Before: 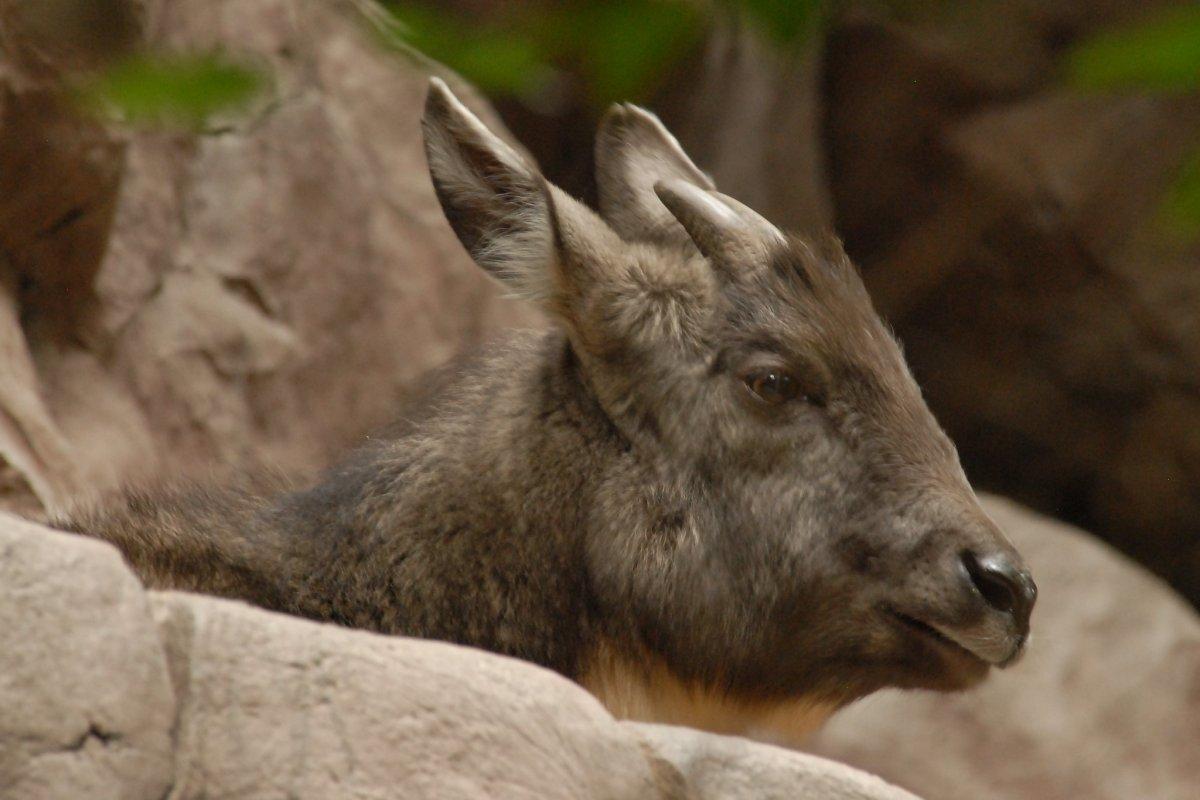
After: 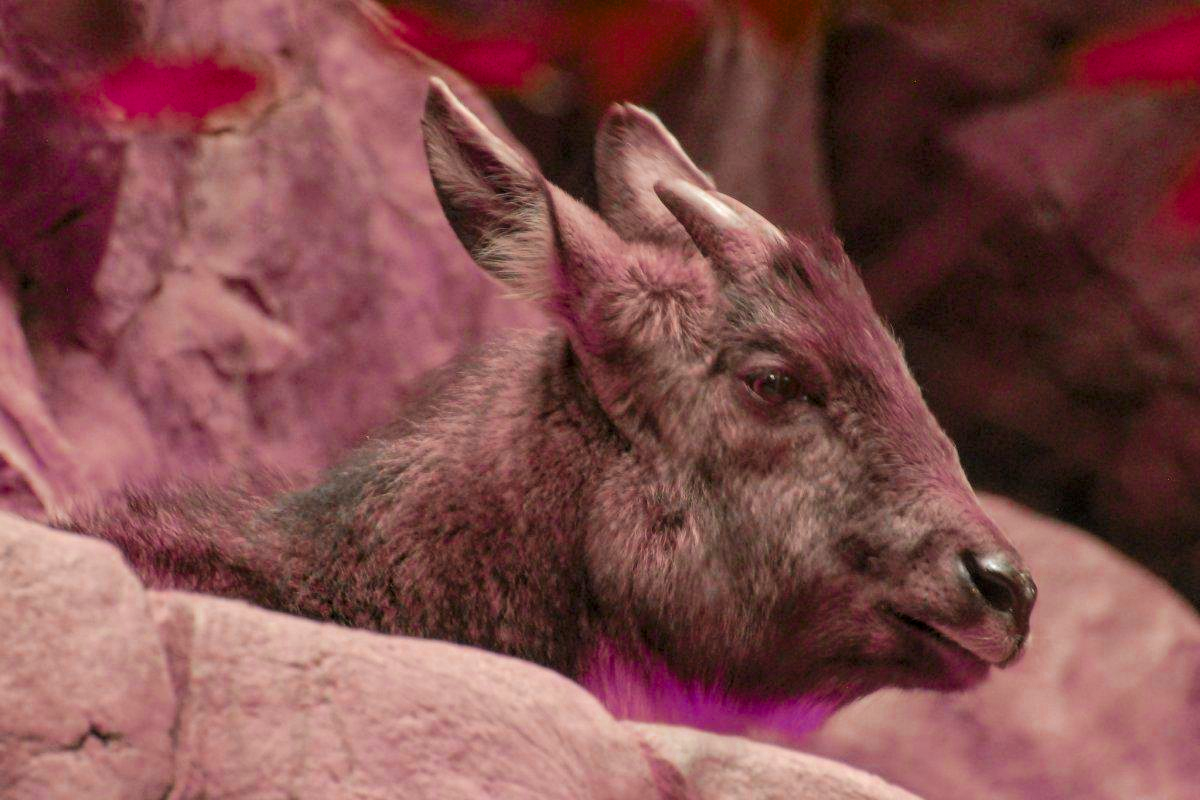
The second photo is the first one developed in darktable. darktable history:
contrast brightness saturation: brightness 0.093, saturation 0.191
local contrast: highlights 97%, shadows 89%, detail 160%, midtone range 0.2
tone curve: curves: ch0 [(0, 0.01) (0.037, 0.032) (0.131, 0.108) (0.275, 0.258) (0.483, 0.512) (0.61, 0.661) (0.696, 0.742) (0.792, 0.834) (0.911, 0.936) (0.997, 0.995)]; ch1 [(0, 0) (0.308, 0.29) (0.425, 0.411) (0.503, 0.502) (0.551, 0.563) (0.683, 0.706) (0.746, 0.77) (1, 1)]; ch2 [(0, 0) (0.246, 0.233) (0.36, 0.352) (0.415, 0.415) (0.485, 0.487) (0.502, 0.502) (0.525, 0.523) (0.545, 0.552) (0.587, 0.6) (0.636, 0.652) (0.711, 0.729) (0.845, 0.855) (0.998, 0.977)], color space Lab, linked channels, preserve colors none
color zones: curves: ch0 [(0.826, 0.353)]; ch1 [(0.242, 0.647) (0.889, 0.342)]; ch2 [(0.246, 0.089) (0.969, 0.068)]
